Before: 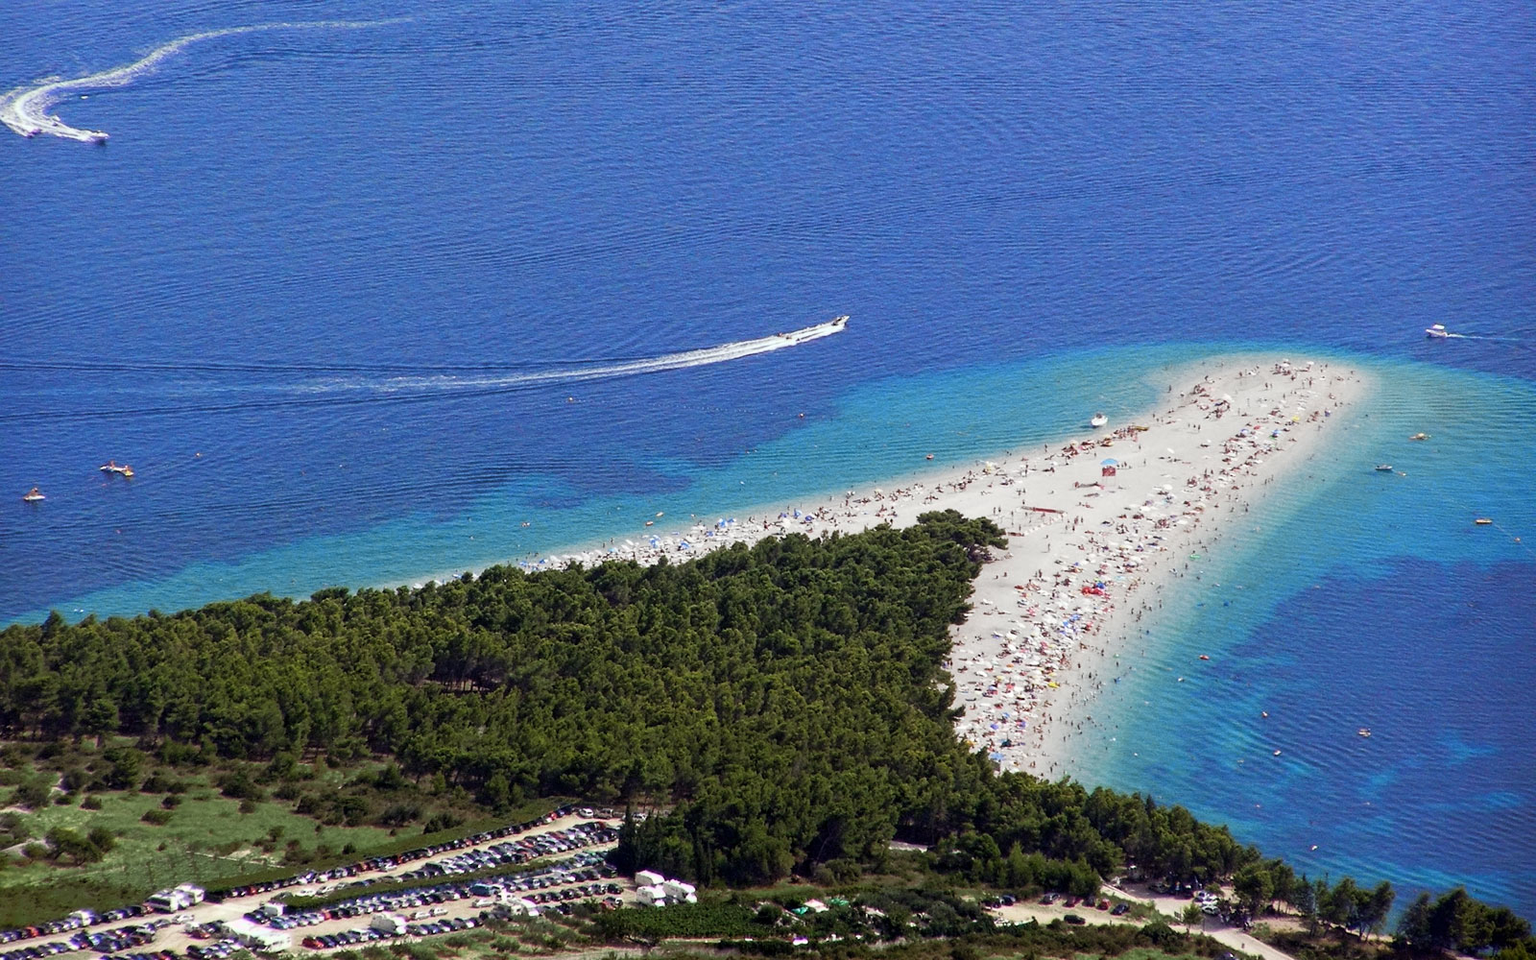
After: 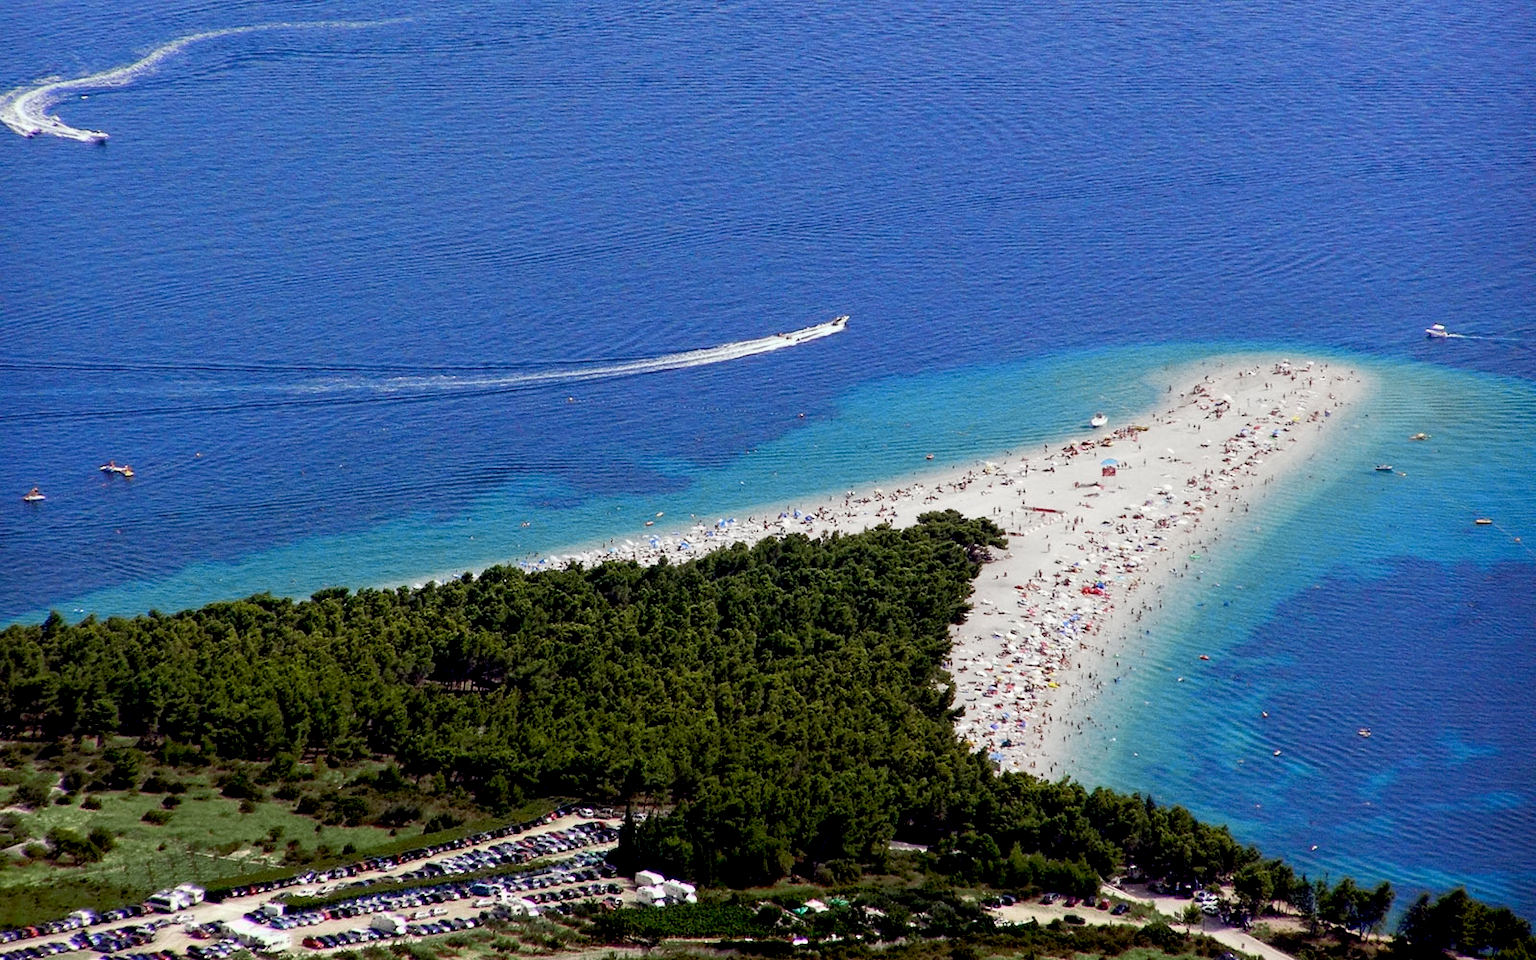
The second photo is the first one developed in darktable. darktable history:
exposure: black level correction 0.017, exposure -0.008 EV, compensate highlight preservation false
